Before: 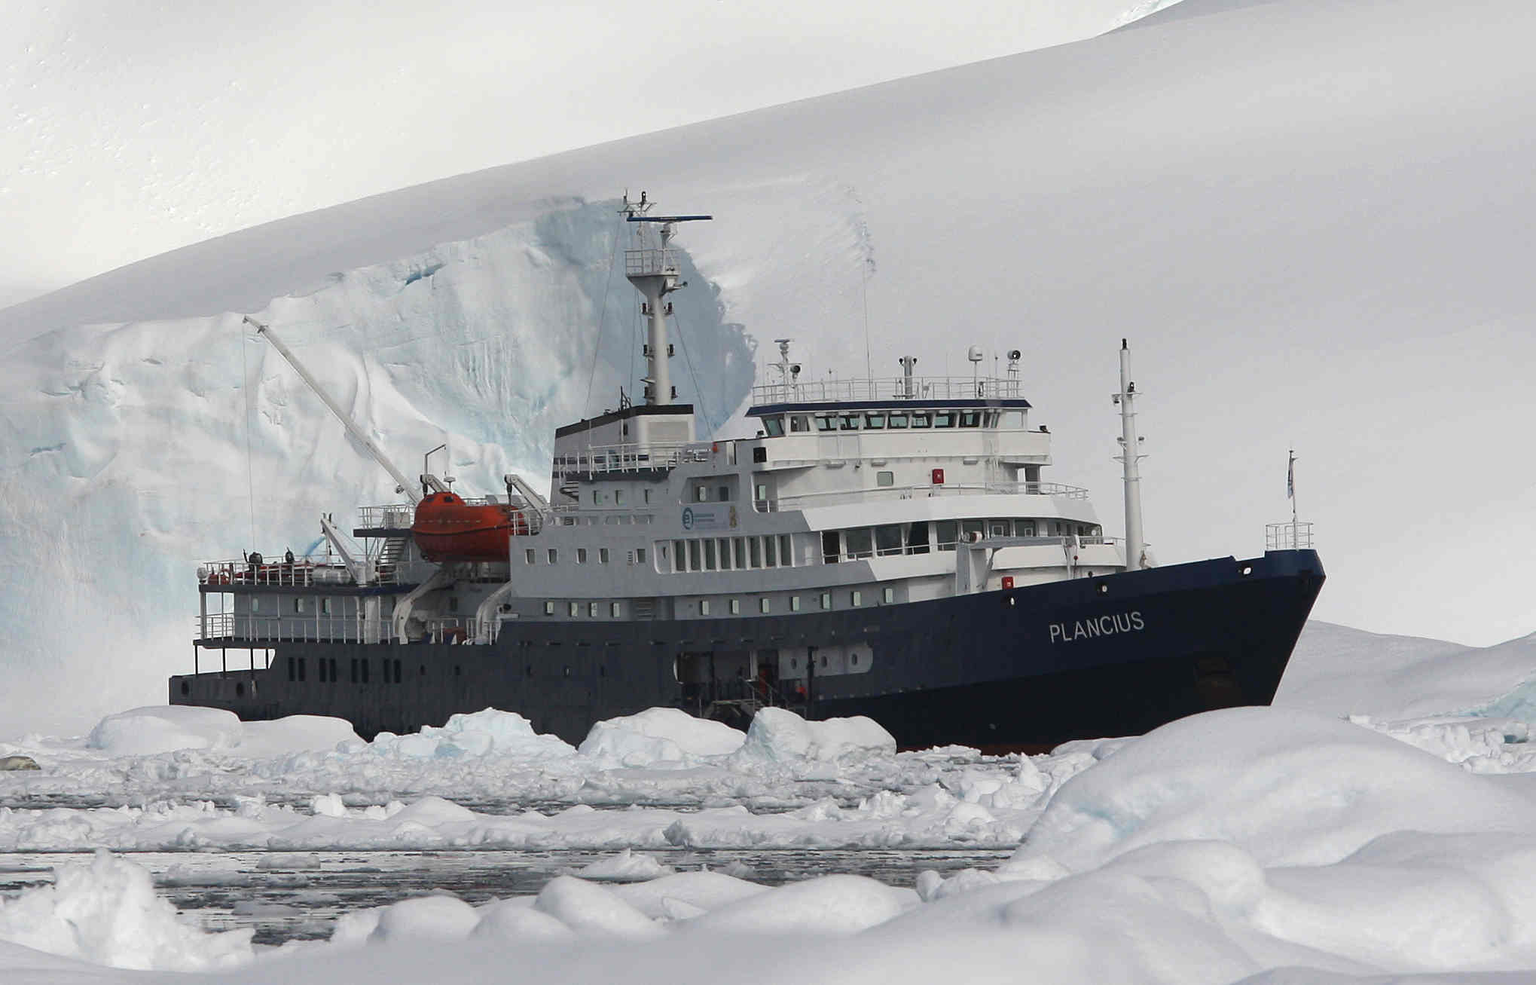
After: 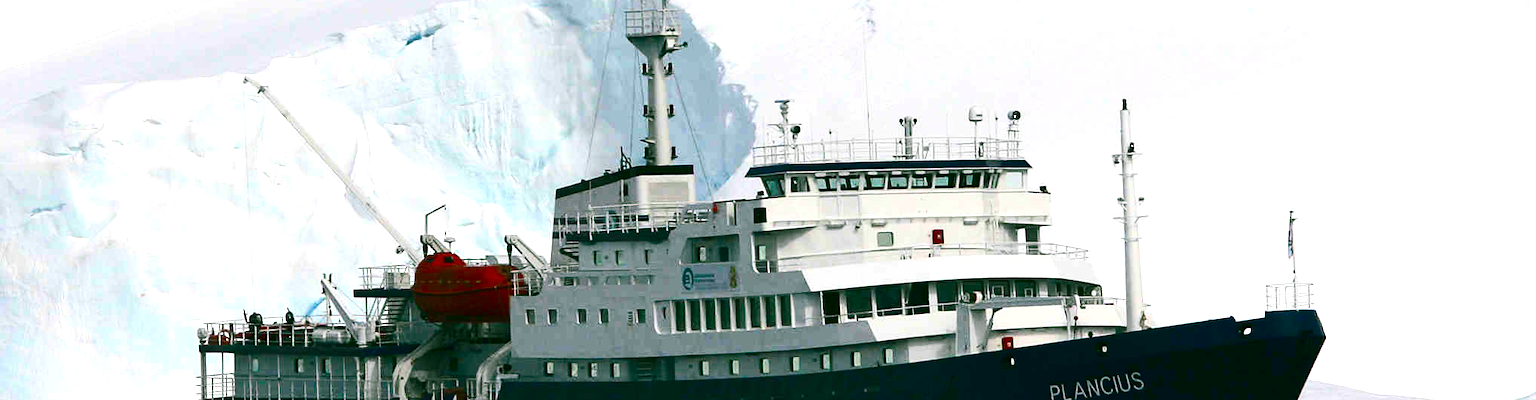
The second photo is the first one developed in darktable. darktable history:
crop and rotate: top 24.341%, bottom 34.884%
exposure: black level correction 0.001, exposure 0.499 EV, compensate highlight preservation false
color balance rgb: shadows lift › chroma 11.694%, shadows lift › hue 133.27°, perceptual saturation grading › global saturation 30.838%, perceptual brilliance grading › global brilliance 11.081%
contrast brightness saturation: contrast 0.216, brightness -0.181, saturation 0.232
